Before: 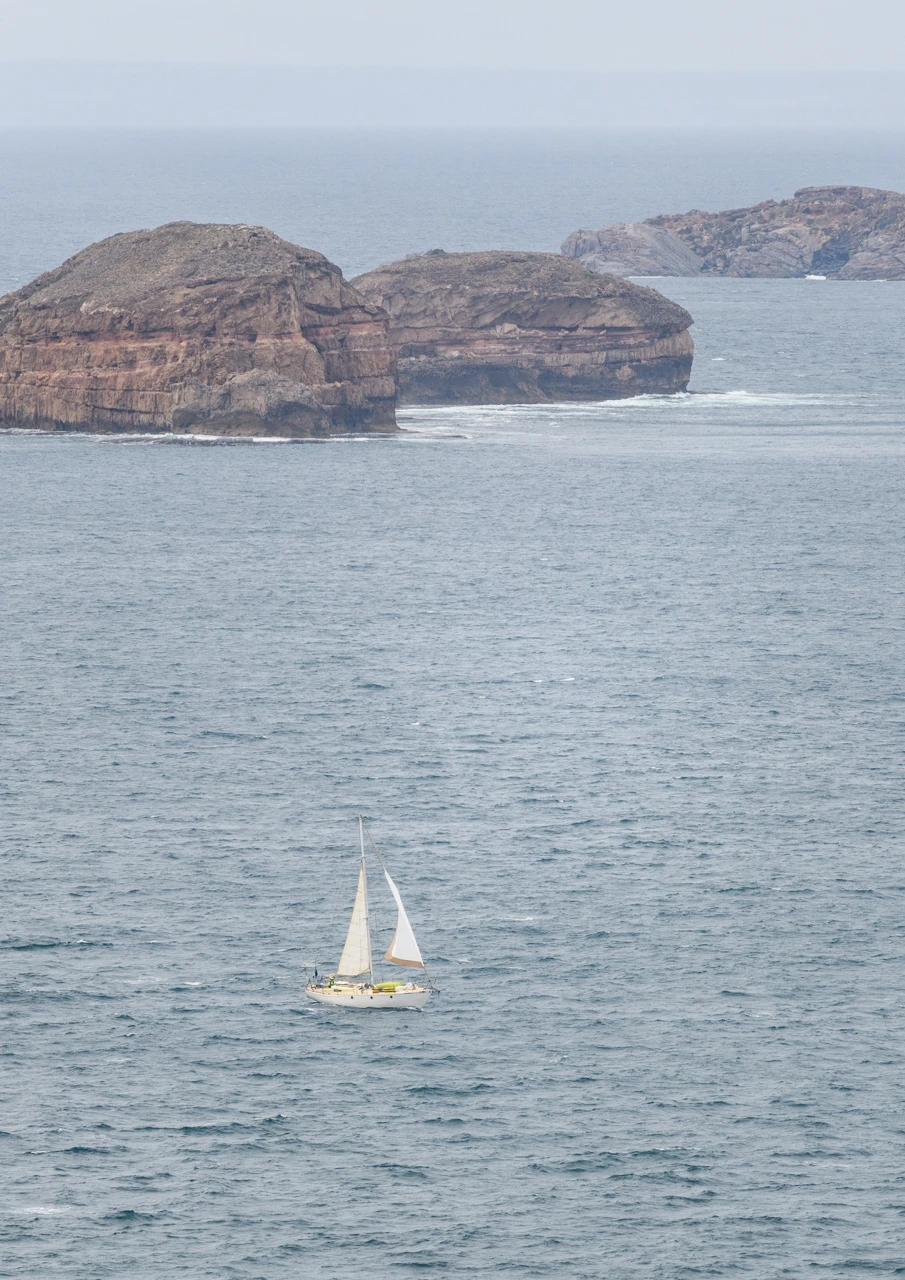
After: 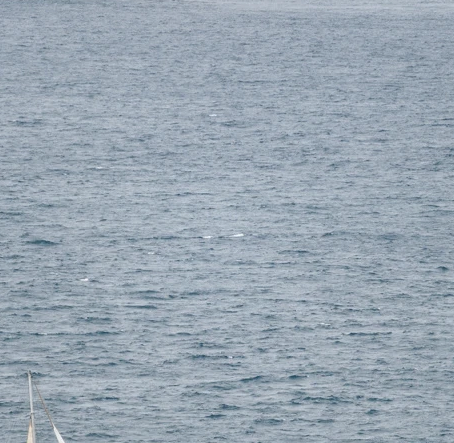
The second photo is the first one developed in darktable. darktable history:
crop: left 36.607%, top 34.735%, right 13.146%, bottom 30.611%
shadows and highlights: low approximation 0.01, soften with gaussian
